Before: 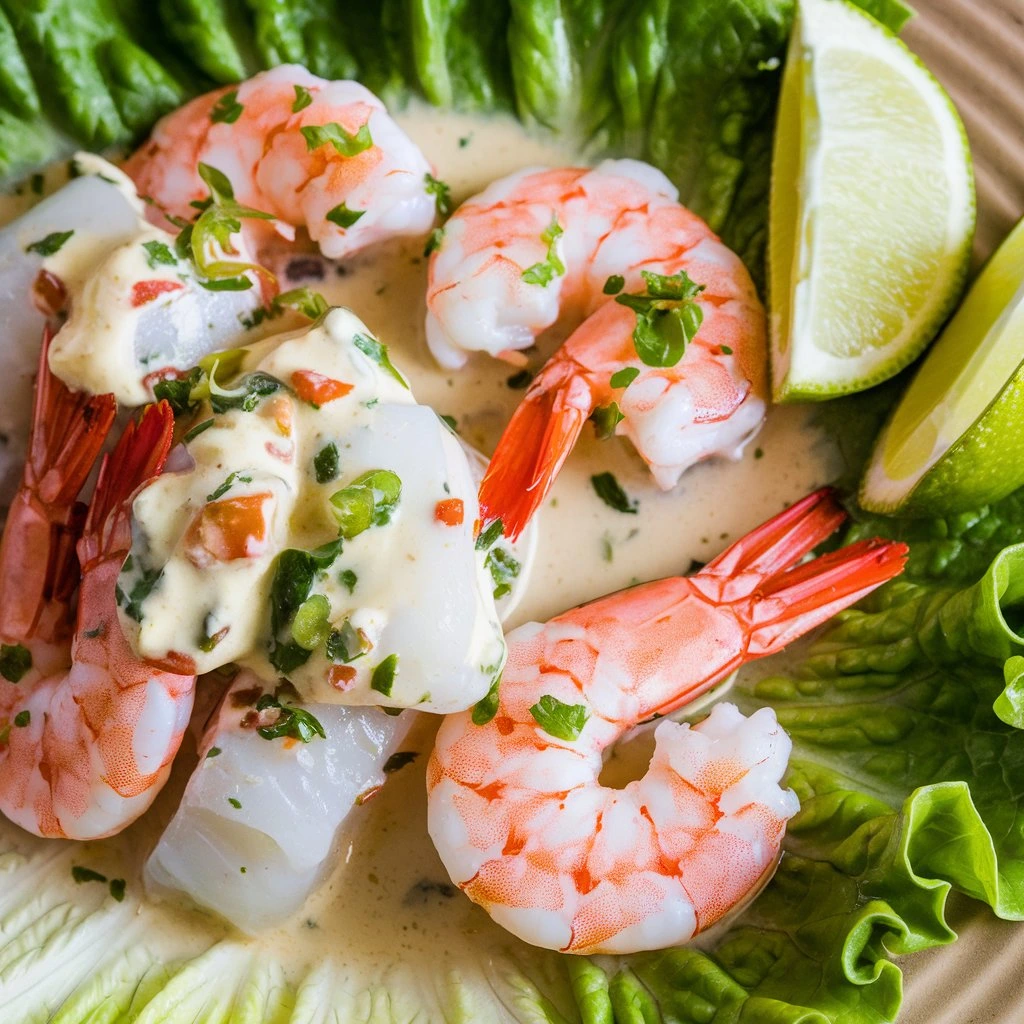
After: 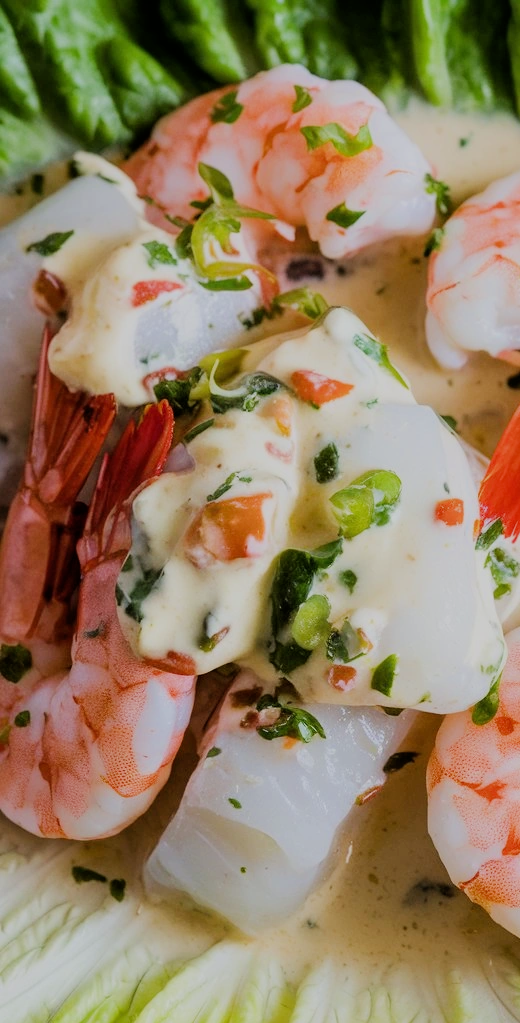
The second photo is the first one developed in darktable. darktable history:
crop and rotate: left 0.003%, right 49.199%
exposure: exposure -0.051 EV, compensate highlight preservation false
filmic rgb: black relative exposure -7.37 EV, white relative exposure 5.05 EV, hardness 3.22, iterations of high-quality reconstruction 0
